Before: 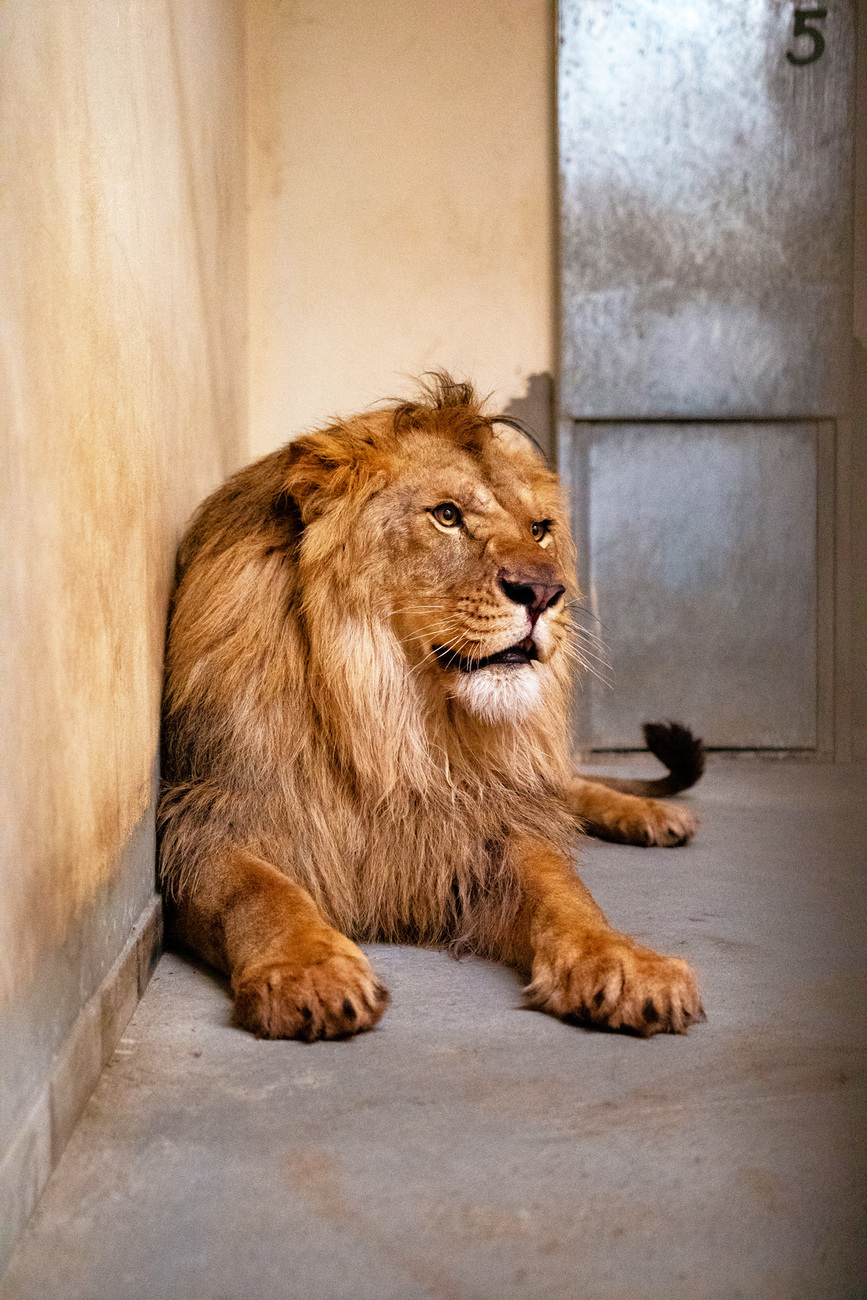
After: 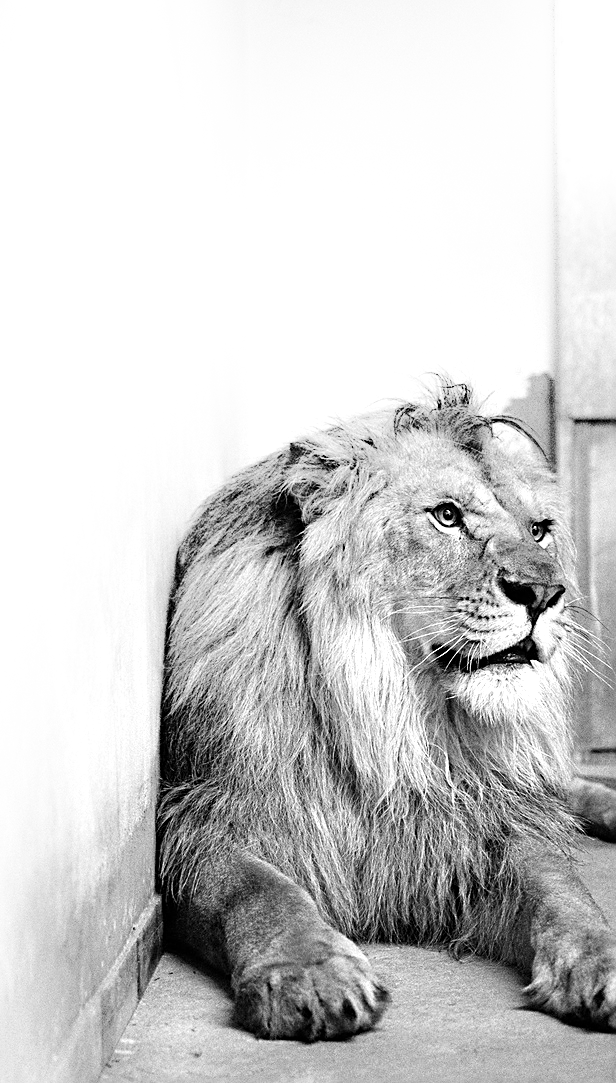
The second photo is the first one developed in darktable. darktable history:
monochrome: a 32, b 64, size 2.3, highlights 1
sharpen: on, module defaults
crop: right 28.885%, bottom 16.626%
shadows and highlights: shadows -90, highlights 90, soften with gaussian
white balance: red 1.05, blue 1.072
tone equalizer: -8 EV -0.75 EV, -7 EV -0.7 EV, -6 EV -0.6 EV, -5 EV -0.4 EV, -3 EV 0.4 EV, -2 EV 0.6 EV, -1 EV 0.7 EV, +0 EV 0.75 EV, edges refinement/feathering 500, mask exposure compensation -1.57 EV, preserve details no
